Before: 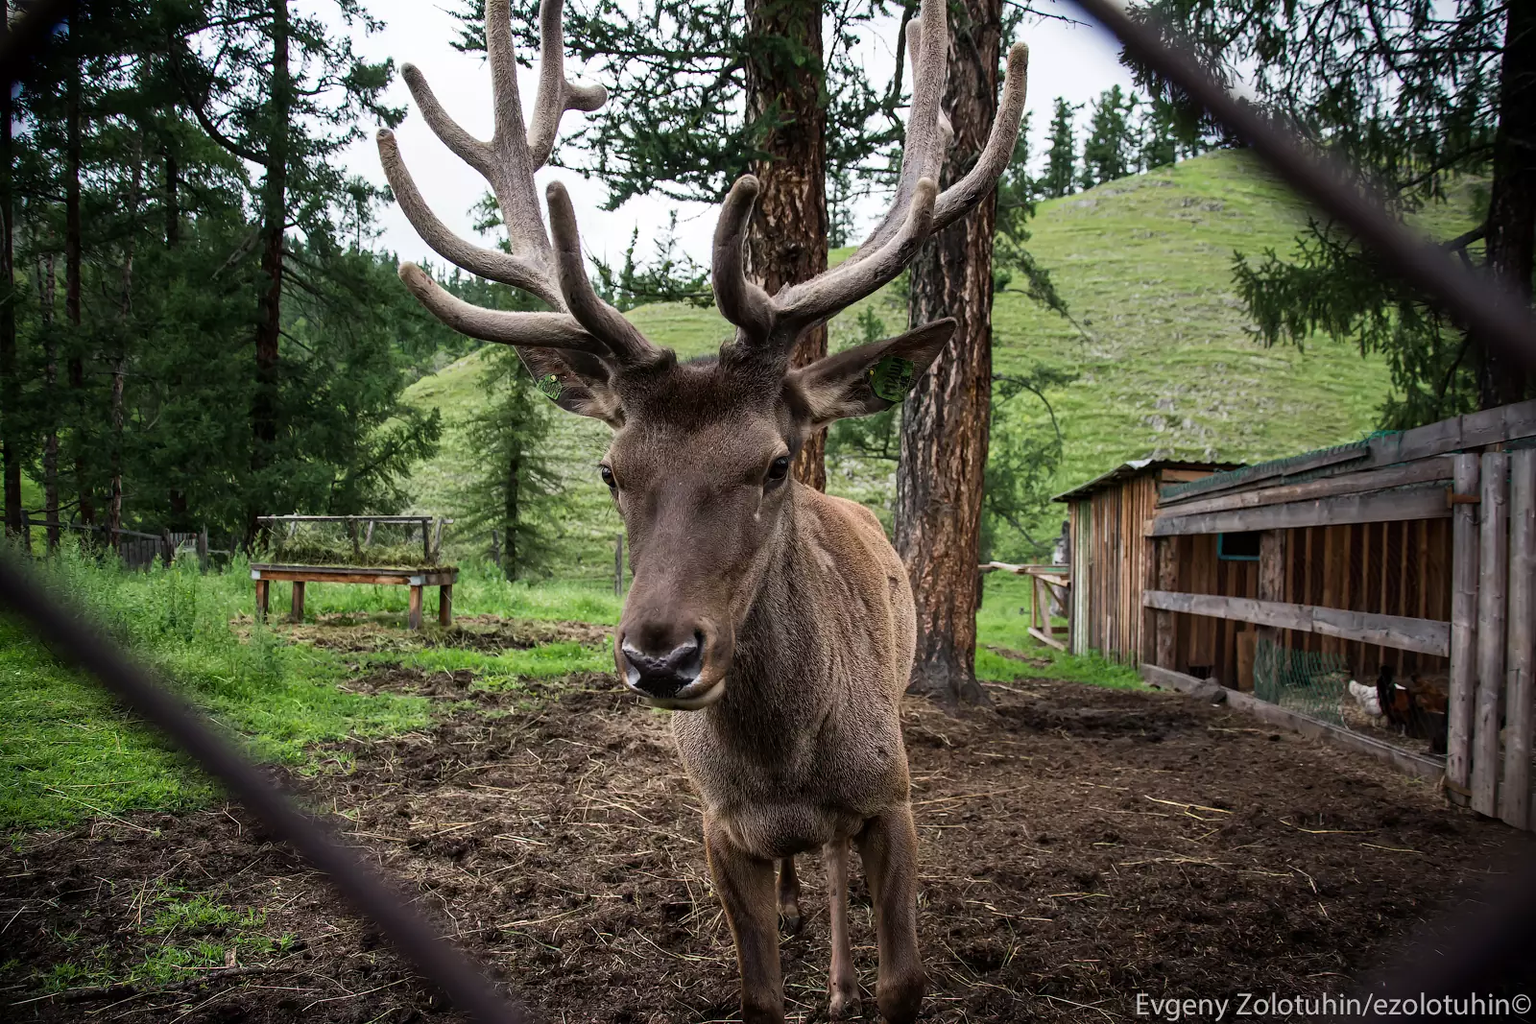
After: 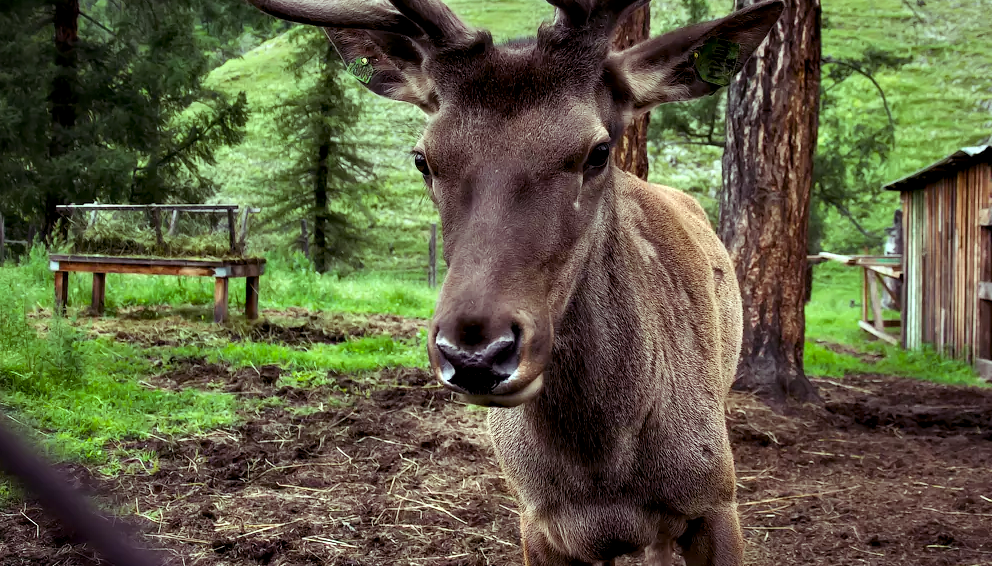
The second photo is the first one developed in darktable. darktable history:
color balance rgb: shadows lift › luminance 0.49%, shadows lift › chroma 6.83%, shadows lift › hue 300.29°, power › hue 208.98°, highlights gain › luminance 20.24%, highlights gain › chroma 2.73%, highlights gain › hue 173.85°, perceptual saturation grading › global saturation 18.05%
crop: left 13.312%, top 31.28%, right 24.627%, bottom 15.582%
tone equalizer: on, module defaults
contrast equalizer: y [[0.514, 0.573, 0.581, 0.508, 0.5, 0.5], [0.5 ×6], [0.5 ×6], [0 ×6], [0 ×6]]
